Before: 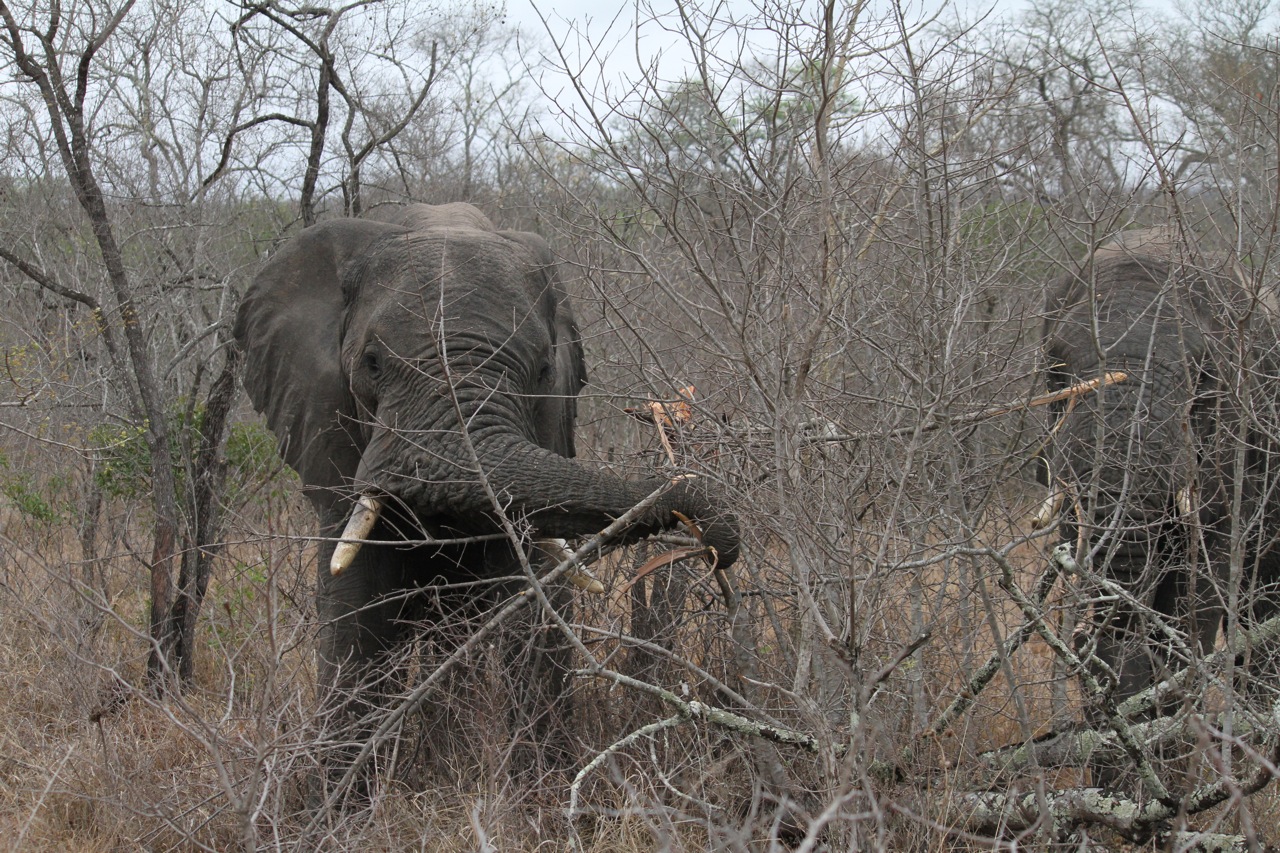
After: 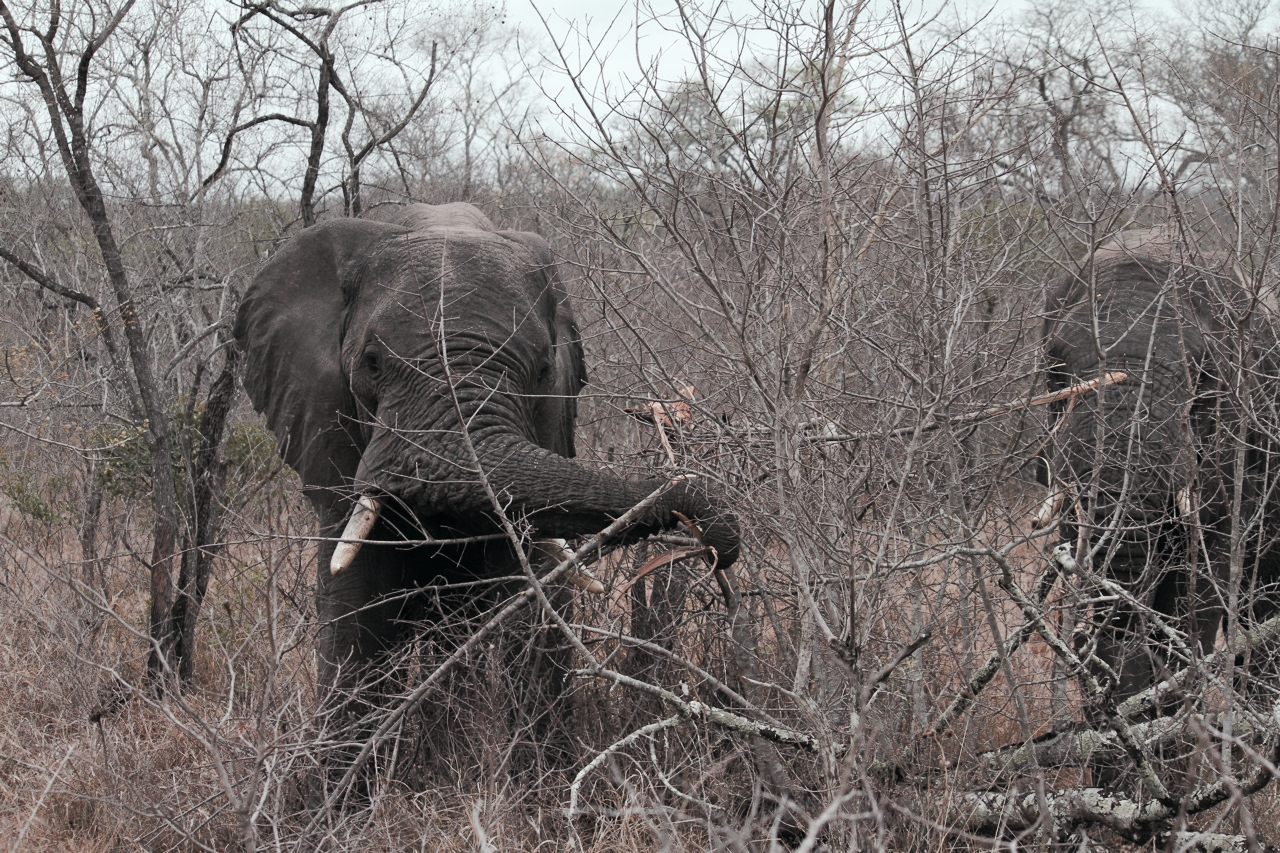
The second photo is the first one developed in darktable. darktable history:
tone curve: curves: ch0 [(0, 0) (0.003, 0.005) (0.011, 0.011) (0.025, 0.022) (0.044, 0.035) (0.069, 0.051) (0.1, 0.073) (0.136, 0.106) (0.177, 0.147) (0.224, 0.195) (0.277, 0.253) (0.335, 0.315) (0.399, 0.388) (0.468, 0.488) (0.543, 0.586) (0.623, 0.685) (0.709, 0.764) (0.801, 0.838) (0.898, 0.908) (1, 1)], preserve colors none
color look up table: target L [94.72, 90.9, 85.82, 86.88, 78.56, 64.62, 62.89, 56.91, 45.89, 24.51, 200.35, 72.23, 68.08, 66.91, 65.26, 56.33, 55.69, 42.1, 44.58, 41.24, 35, 29.63, 22.29, 18.65, 2.658, 90.46, 78.85, 72.62, 52.43, 51.33, 53.66, 52.32, 43.49, 39.23, 33.5, 41.02, 30.01, 16.33, 12.11, 1.4, 92.96, 93.34, 77.65, 76.09, 67.21, 58.97, 56.57, 42.19, 12.53], target a [-2.583, 3.279, -7.78, -15.11, -6.185, -16.27, -17.68, -2.413, -9.024, -7.818, 0, 18.56, 28.97, 12.1, 9.288, 44.94, 36.32, 51.71, 24.75, 21.69, 46, 12.97, 37.44, 30.81, 9.924, 6.677, 3.708, 30.58, 54.93, 54.31, 28.79, -8.803, 21.53, 9.085, 41.83, -1.129, 40.24, 30.08, 22.93, 4.528, -7.736, -17.31, -20.04, -21.55, -20.73, -17.42, -5.956, -2.988, -2.797], target b [7.929, 36.95, 26.85, 9.411, 10.19, 19.93, 1.573, 23.13, 5.015, 11.84, 0, 35.4, 15.69, 20.1, 2.249, 10.84, 31.14, 7.486, 9.834, 25.13, 36.04, 17.11, 13.15, 23.09, 3.521, -0.464, -12.1, -16.65, -20.47, -9.271, -9.295, -34.81, -27.77, -47.99, -10.94, -27.48, -49.56, -23.79, -44.23, -19.27, -1.134, -3.129, -15.38, -6.613, -28.11, -9.595, -14.47, -1.536, -6.539], num patches 49
